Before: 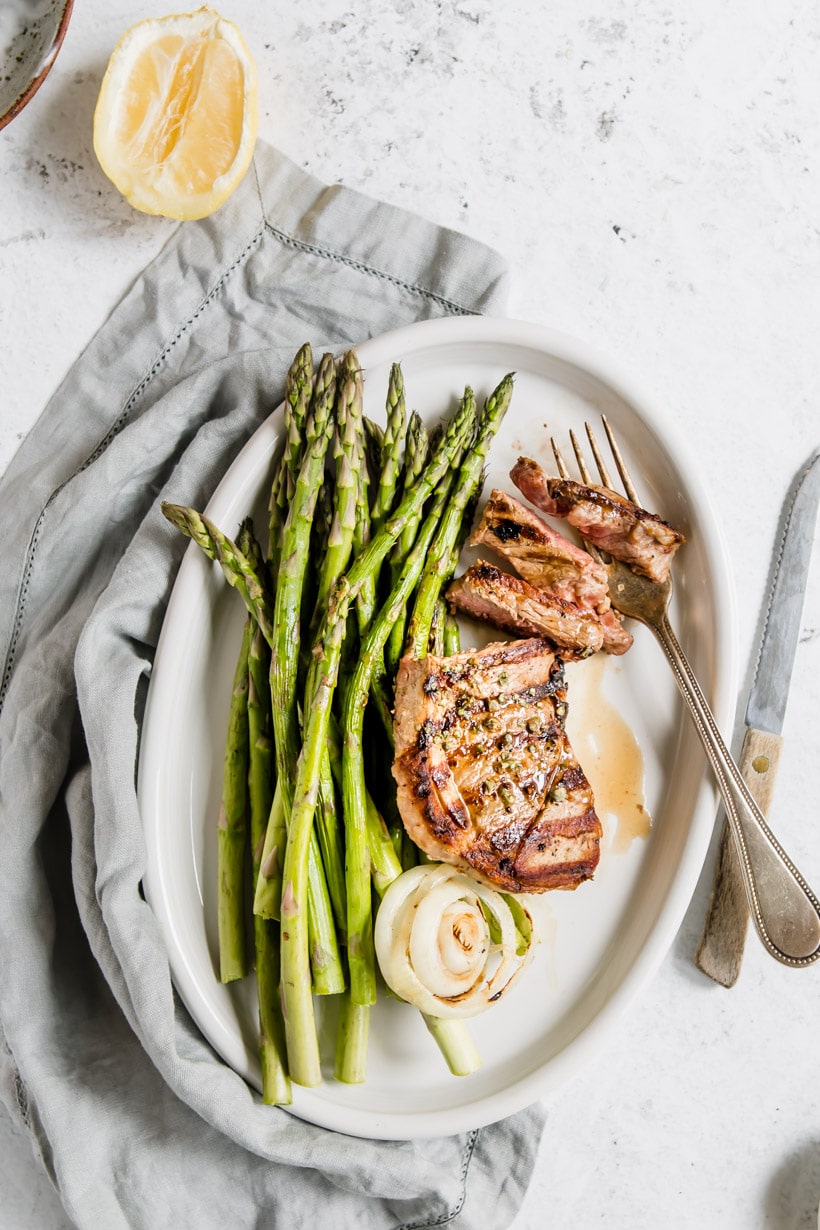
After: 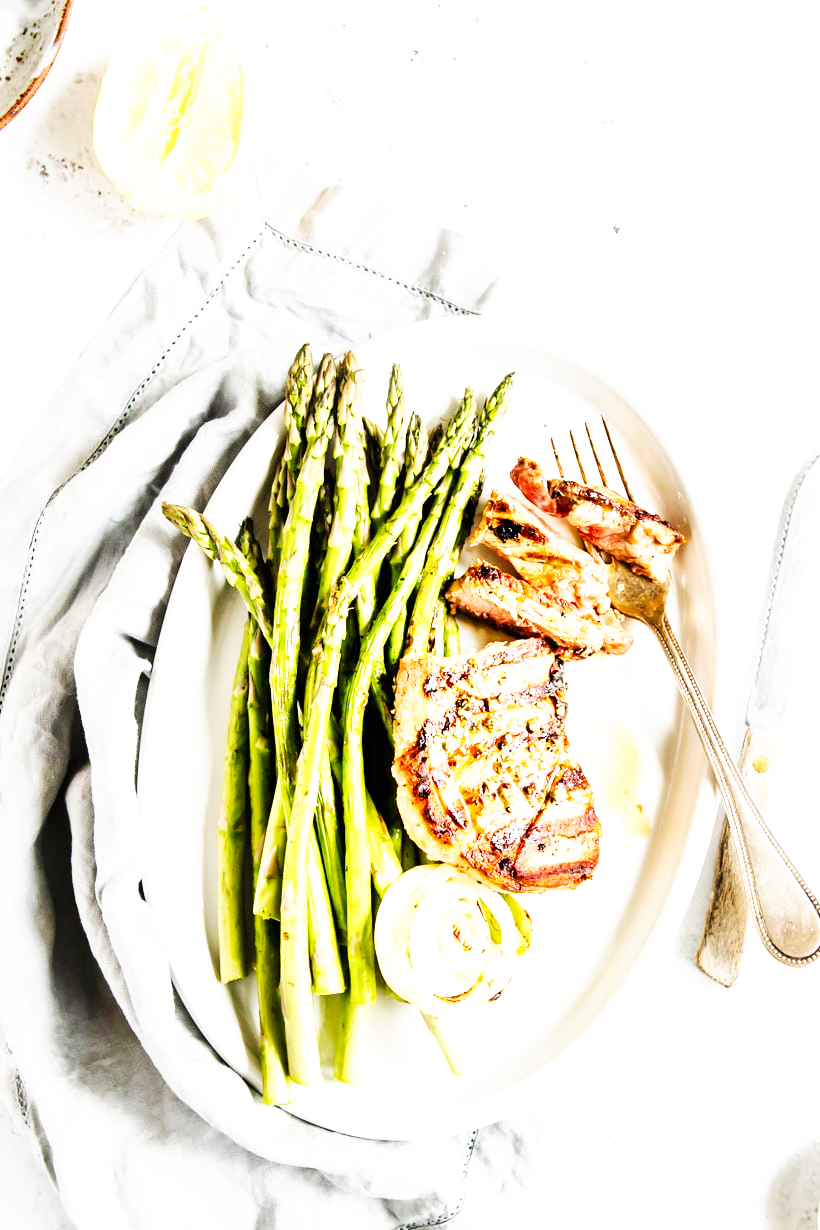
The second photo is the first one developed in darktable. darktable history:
base curve: curves: ch0 [(0, 0) (0.007, 0.004) (0.027, 0.03) (0.046, 0.07) (0.207, 0.54) (0.442, 0.872) (0.673, 0.972) (1, 1)], preserve colors none
exposure: exposure 0.65 EV, compensate exposure bias true, compensate highlight preservation false
